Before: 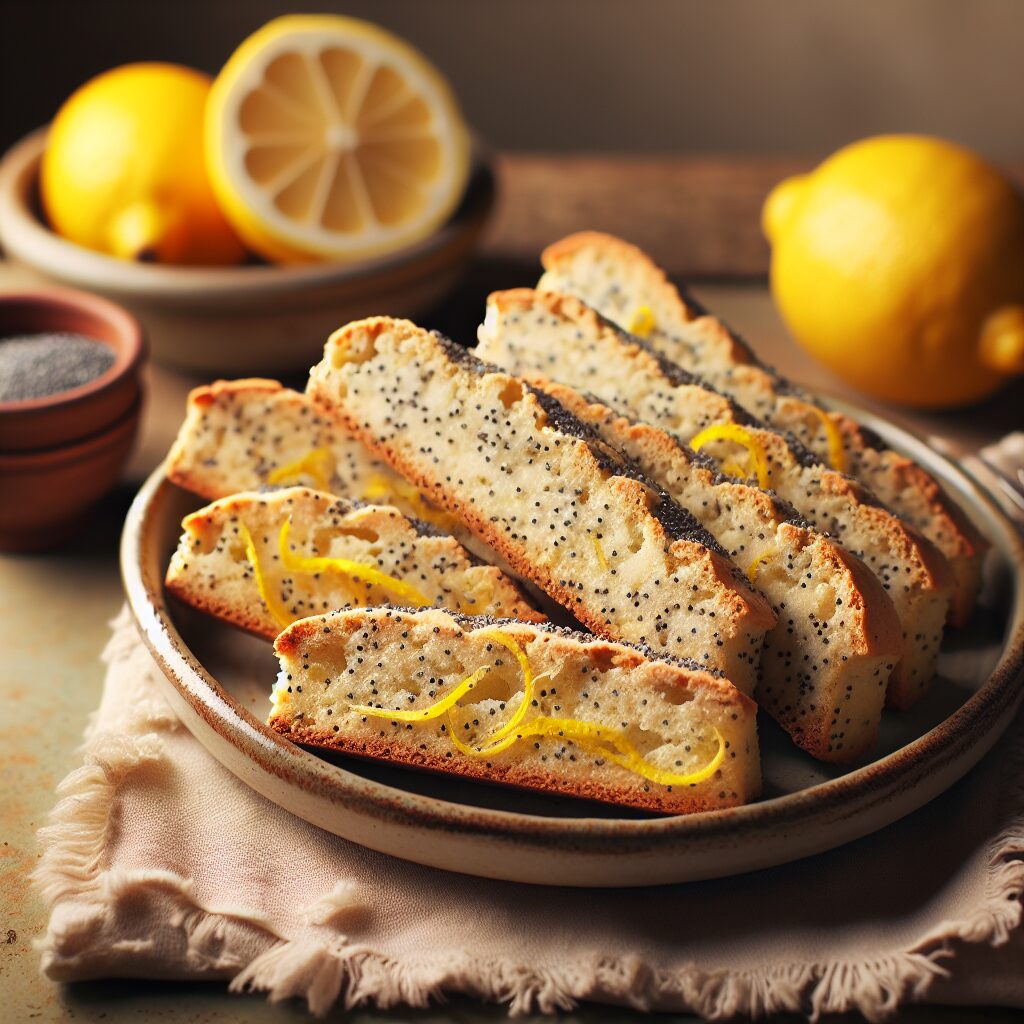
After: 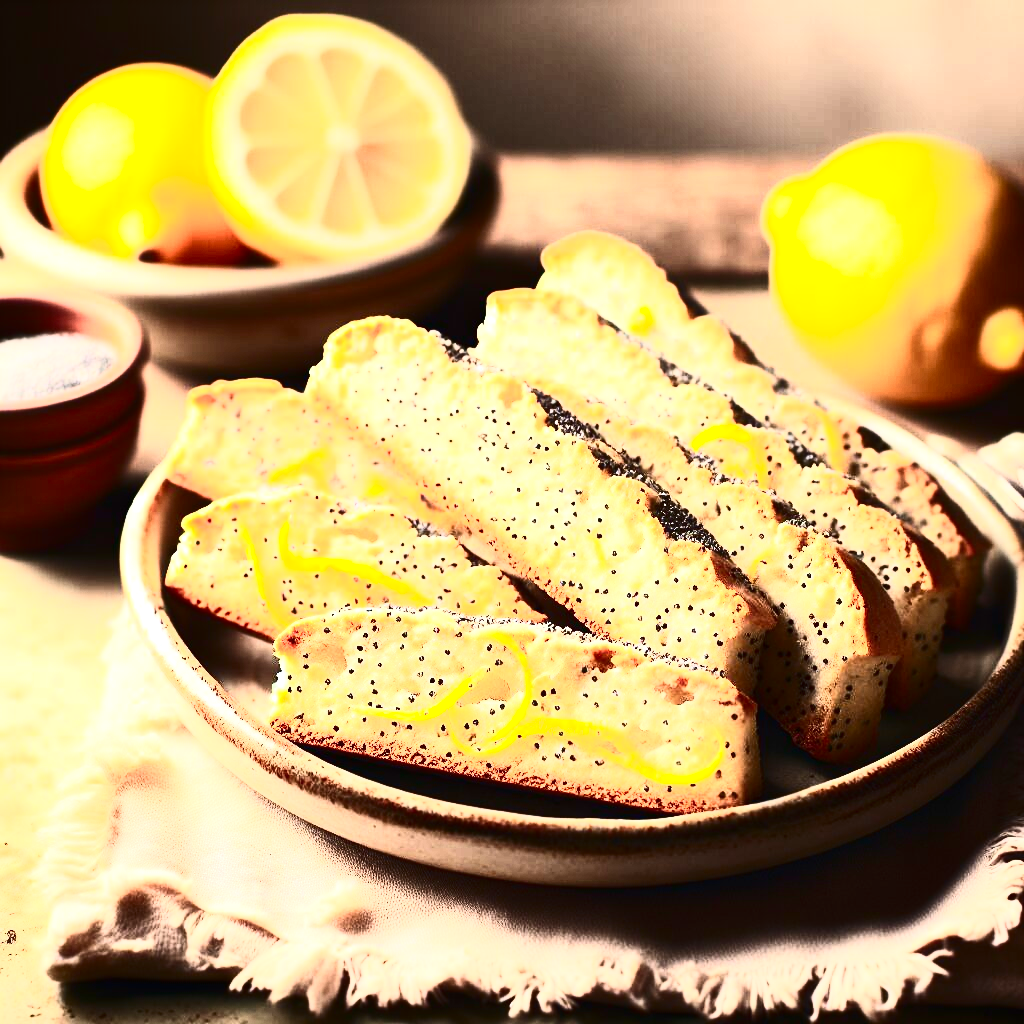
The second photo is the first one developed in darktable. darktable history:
exposure: black level correction 0, exposure 1.2 EV, compensate highlight preservation false
contrast brightness saturation: contrast 0.93, brightness 0.2
